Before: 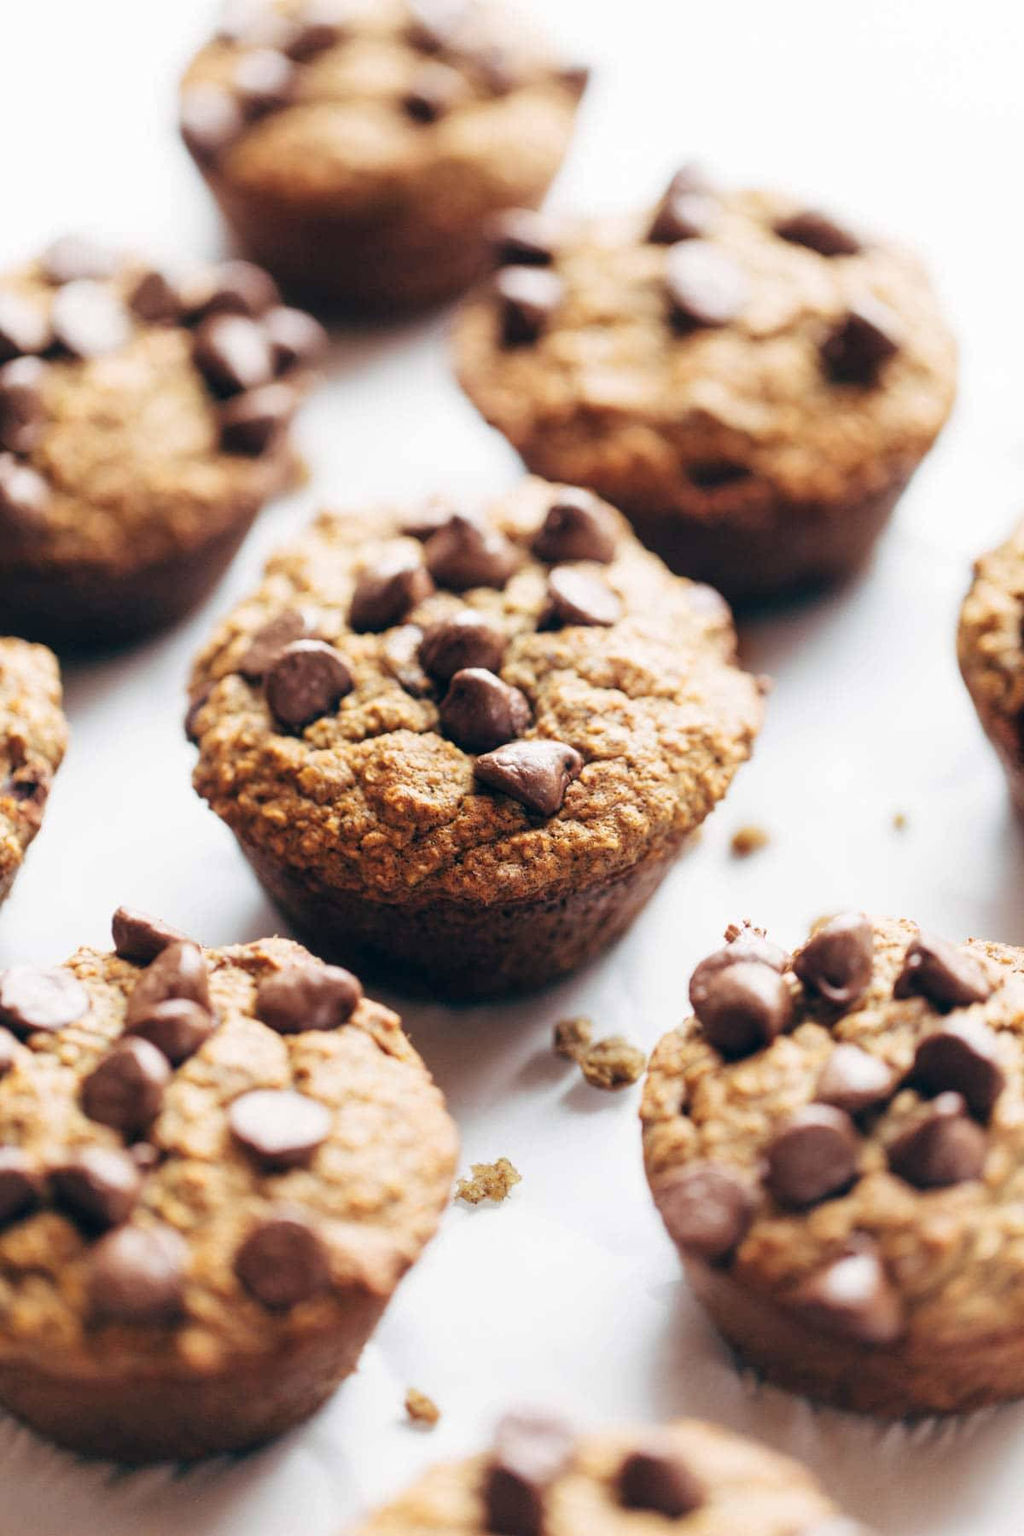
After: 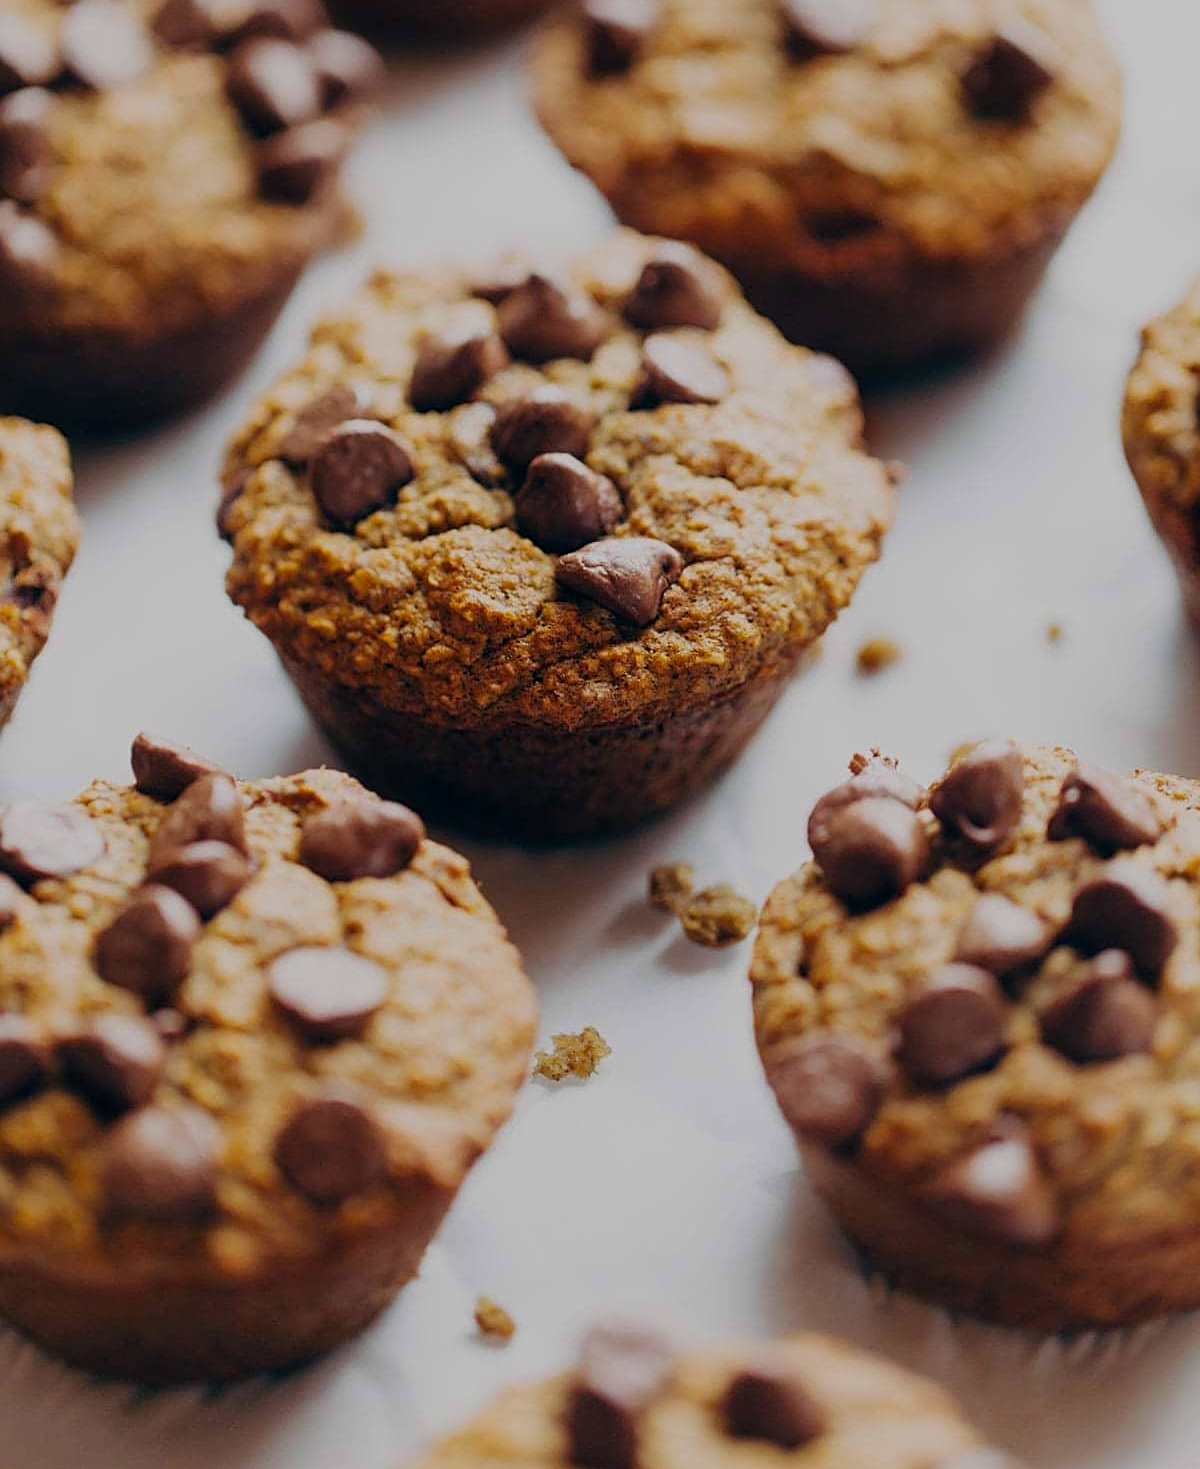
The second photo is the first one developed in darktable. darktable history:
crop and rotate: top 18.375%
exposure: black level correction 0, exposure -0.867 EV, compensate exposure bias true, compensate highlight preservation false
color balance rgb: perceptual saturation grading › global saturation 17.145%, global vibrance 20%
sharpen: radius 1.949
